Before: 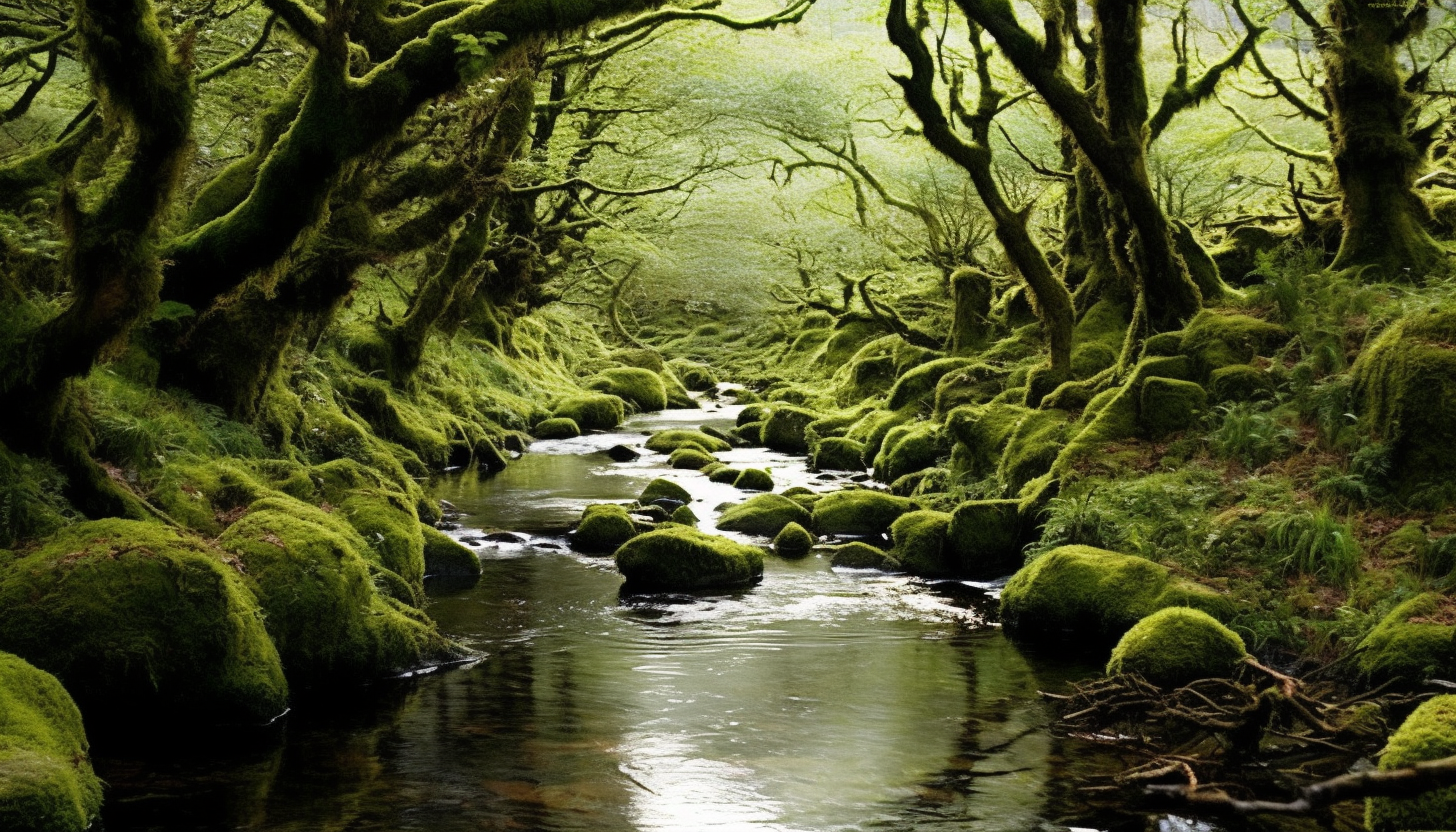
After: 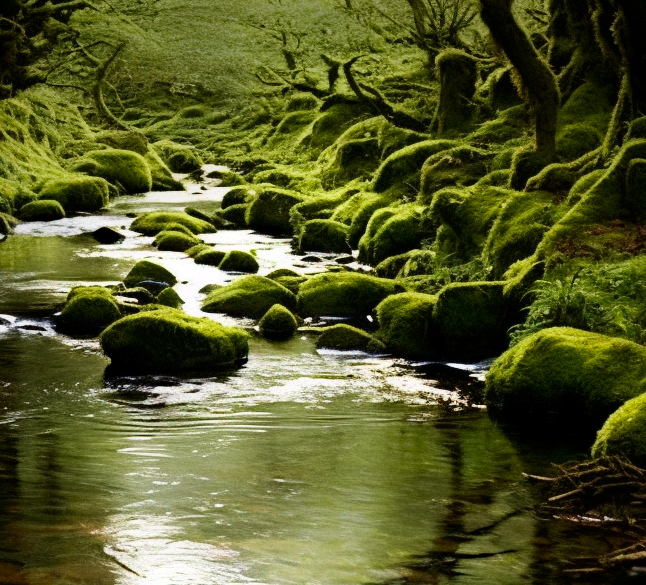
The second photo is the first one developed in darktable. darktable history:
tone curve: curves: ch0 [(0, 0) (0.003, 0.003) (0.011, 0.011) (0.025, 0.025) (0.044, 0.044) (0.069, 0.069) (0.1, 0.099) (0.136, 0.135) (0.177, 0.177) (0.224, 0.224) (0.277, 0.276) (0.335, 0.334) (0.399, 0.398) (0.468, 0.467) (0.543, 0.547) (0.623, 0.626) (0.709, 0.712) (0.801, 0.802) (0.898, 0.898) (1, 1)], preserve colors none
crop: left 35.432%, top 26.233%, right 20.145%, bottom 3.432%
haze removal: compatibility mode true, adaptive false
velvia: strength 45%
vignetting: fall-off start 97.52%, fall-off radius 100%, brightness -0.574, saturation 0, center (-0.027, 0.404), width/height ratio 1.368, unbound false
contrast brightness saturation: contrast 0.13, brightness -0.05, saturation 0.16
